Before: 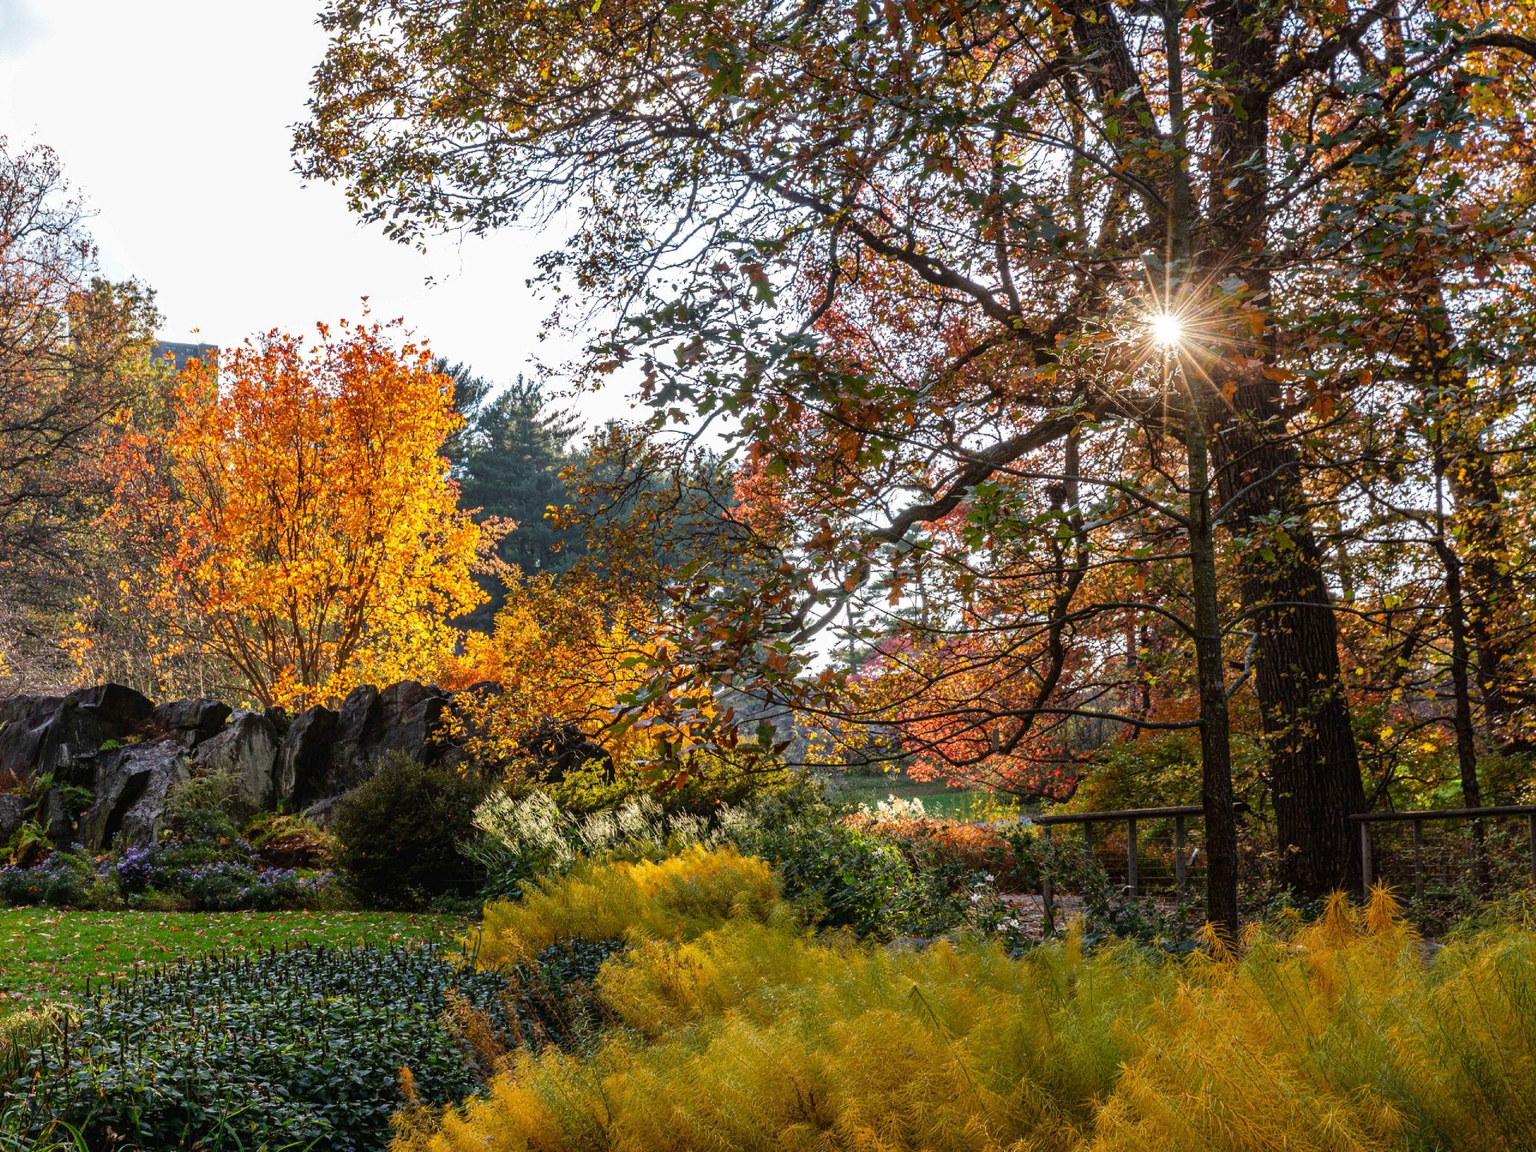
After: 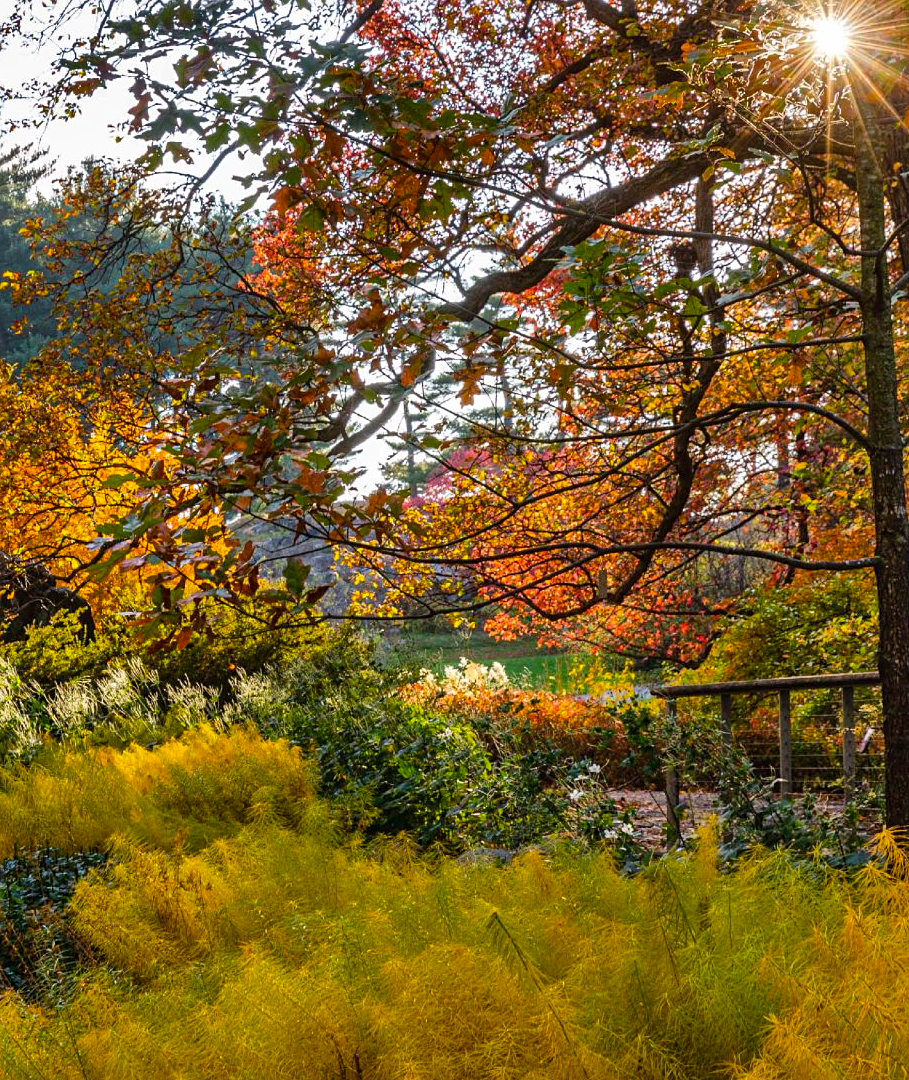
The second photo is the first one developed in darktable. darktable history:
color balance rgb: perceptual saturation grading › global saturation 30%, global vibrance 20%
sharpen: amount 0.2
crop: left 35.432%, top 26.233%, right 20.145%, bottom 3.432%
shadows and highlights: shadows 60, soften with gaussian
